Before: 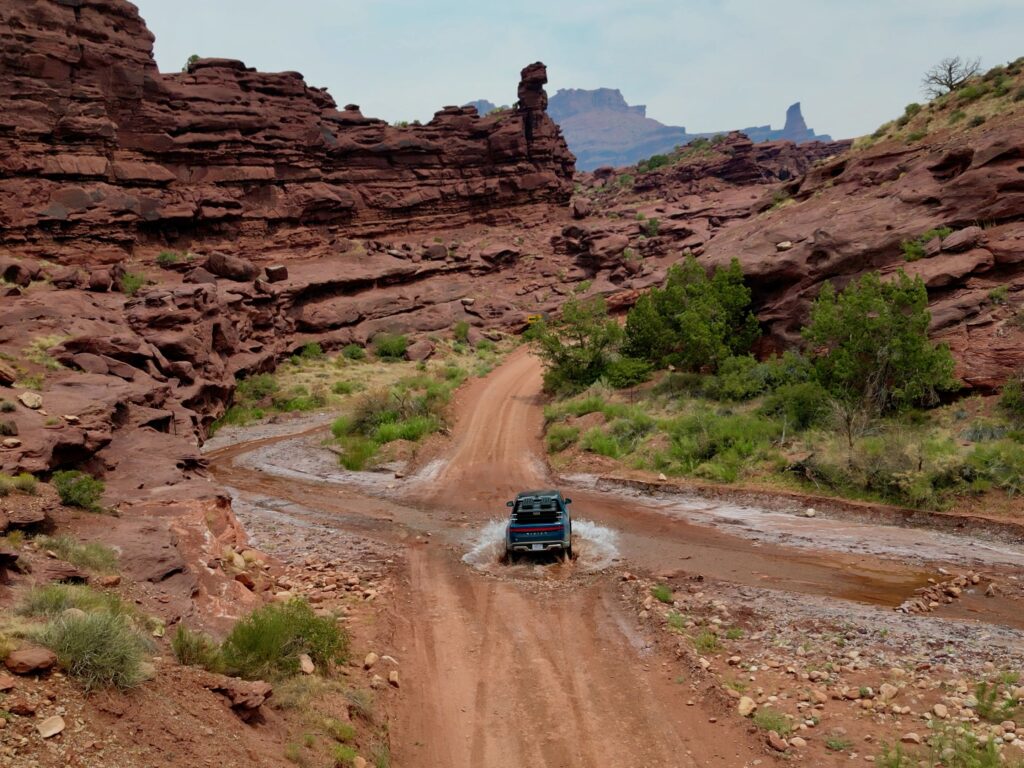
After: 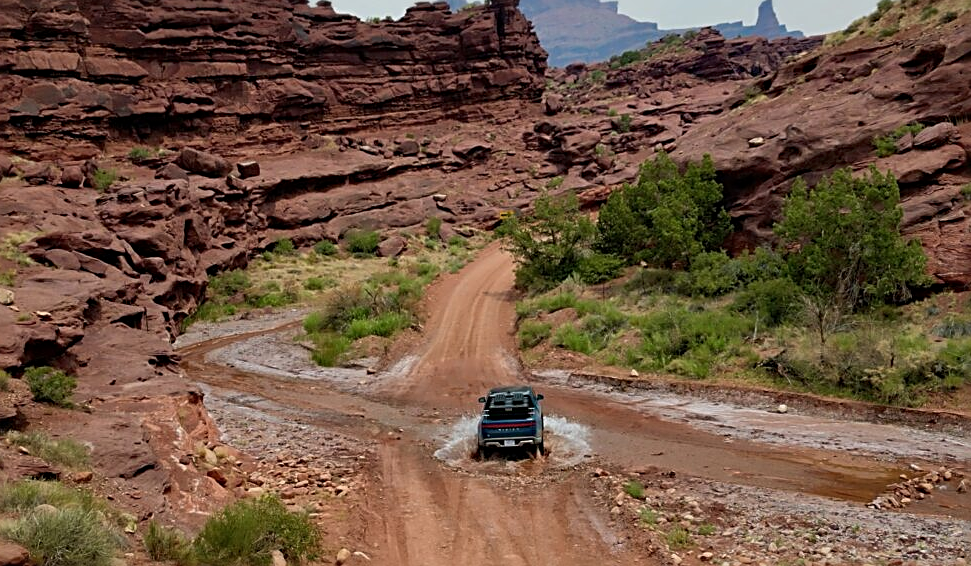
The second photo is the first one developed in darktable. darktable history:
contrast equalizer: octaves 7, y [[0.5, 0.5, 0.468, 0.5, 0.5, 0.5], [0.5 ×6], [0.5 ×6], [0 ×6], [0 ×6]], mix -0.296
crop and rotate: left 2.796%, top 13.603%, right 2.375%, bottom 12.663%
sharpen: radius 2.538, amount 0.633
